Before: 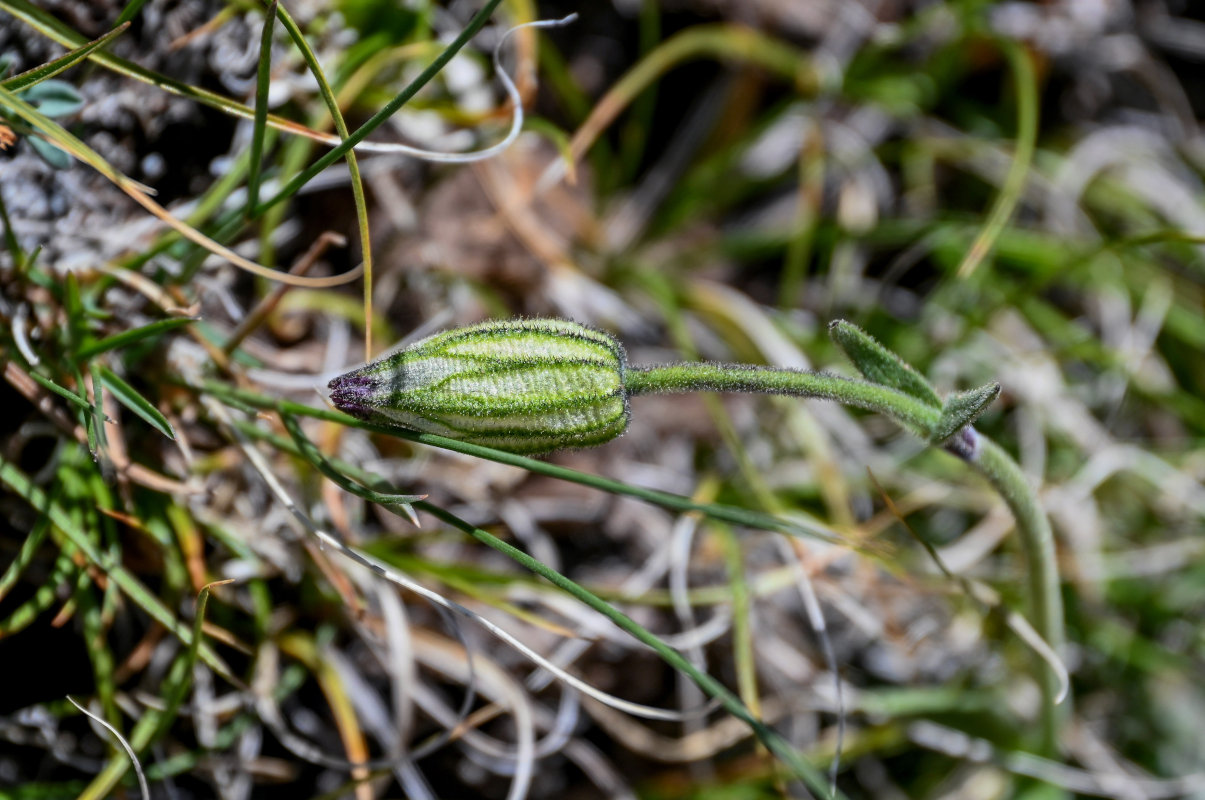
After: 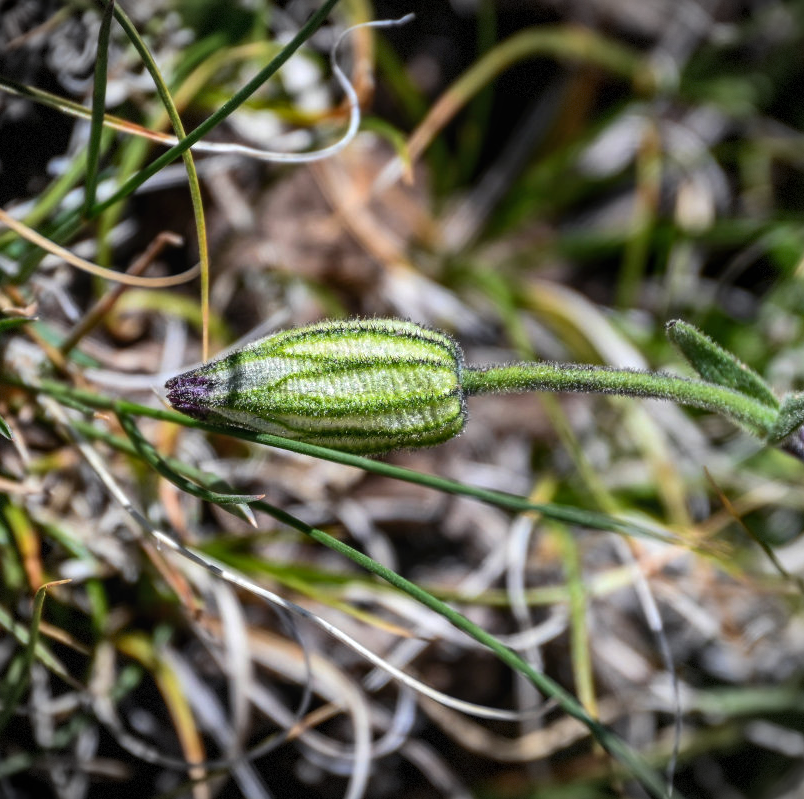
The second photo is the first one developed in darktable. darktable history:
crop and rotate: left 13.573%, right 19.699%
local contrast: detail 109%
vignetting: fall-off start 97.23%, width/height ratio 1.186, dithering 8-bit output
tone equalizer: -8 EV -0.406 EV, -7 EV -0.364 EV, -6 EV -0.34 EV, -5 EV -0.221 EV, -3 EV 0.232 EV, -2 EV 0.33 EV, -1 EV 0.389 EV, +0 EV 0.441 EV, edges refinement/feathering 500, mask exposure compensation -1.57 EV, preserve details guided filter
